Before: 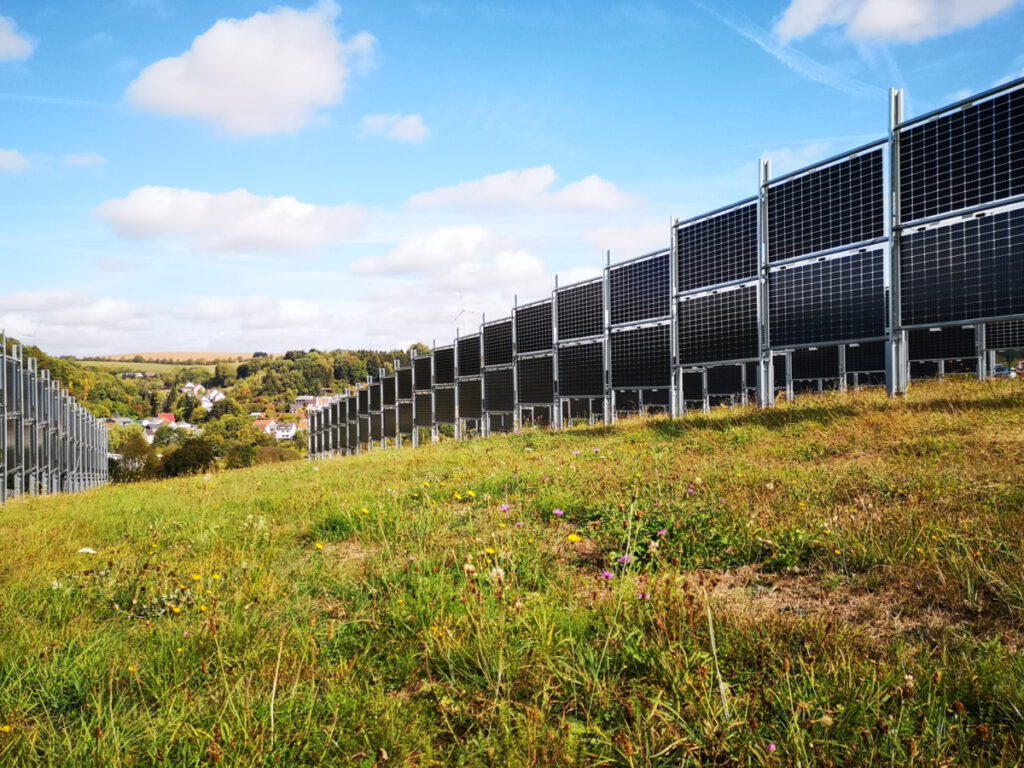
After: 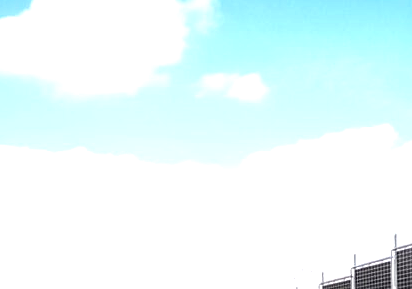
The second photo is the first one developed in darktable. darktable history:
exposure: exposure 0.744 EV, compensate highlight preservation false
crop: left 15.747%, top 5.44%, right 43.952%, bottom 56.841%
sharpen: amount 0.208
local contrast: detail 130%
